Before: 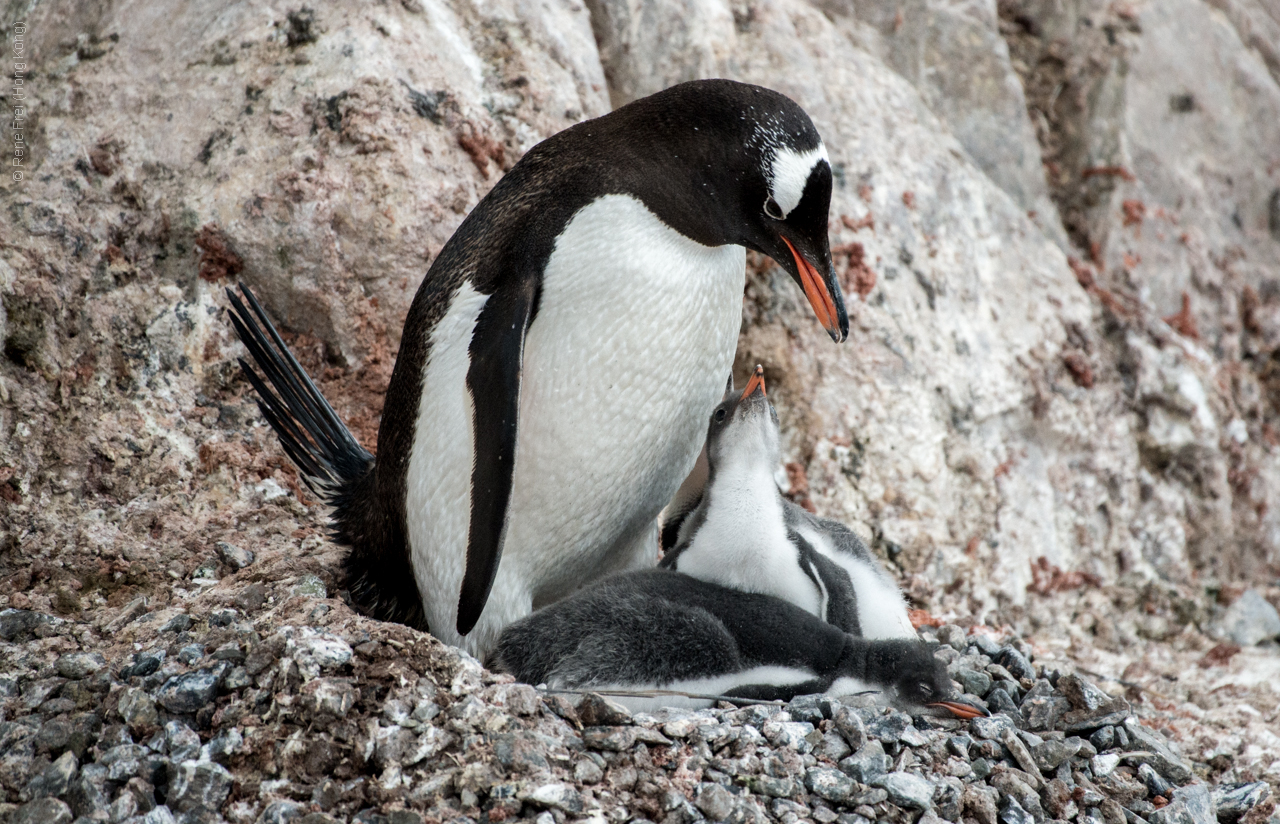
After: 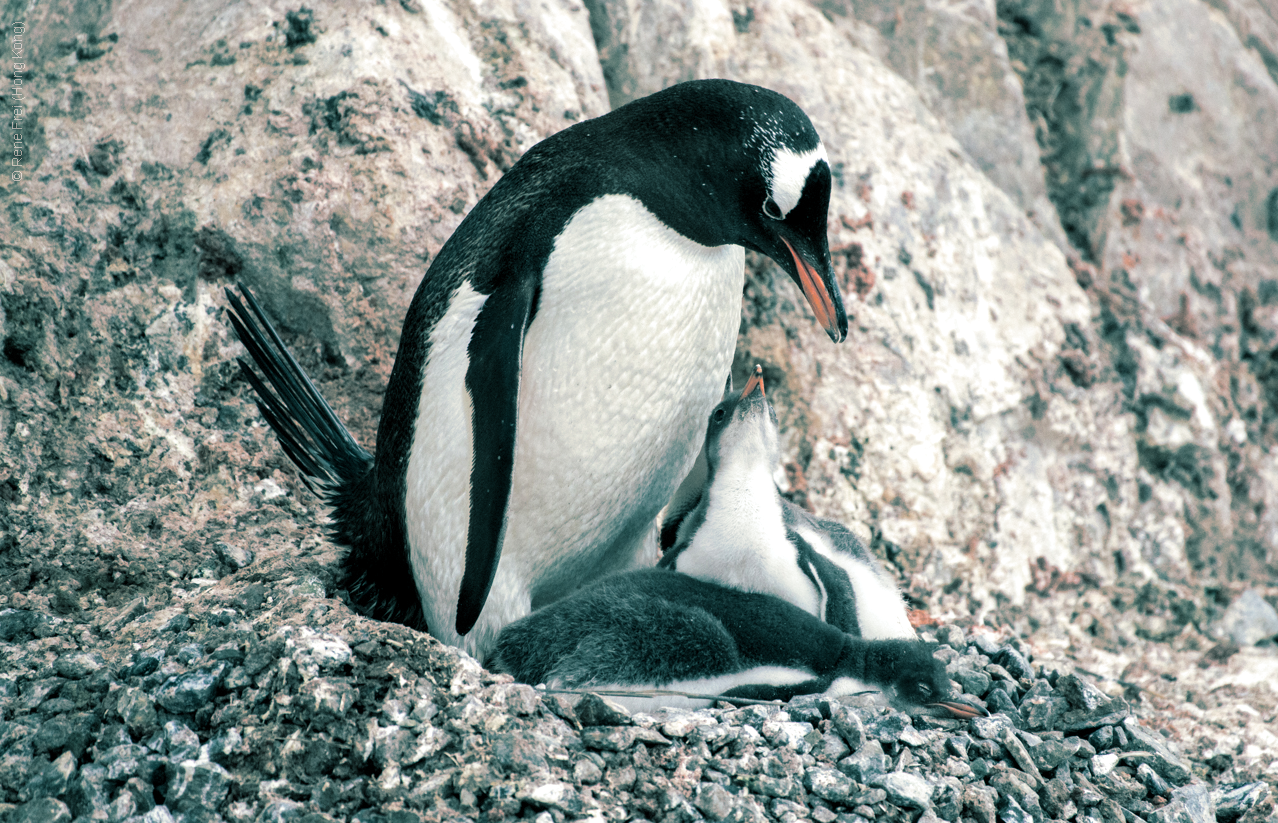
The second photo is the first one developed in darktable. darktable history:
split-toning: shadows › hue 186.43°, highlights › hue 49.29°, compress 30.29%
exposure: exposure 0.29 EV, compensate highlight preservation false
crop and rotate: left 0.126%
